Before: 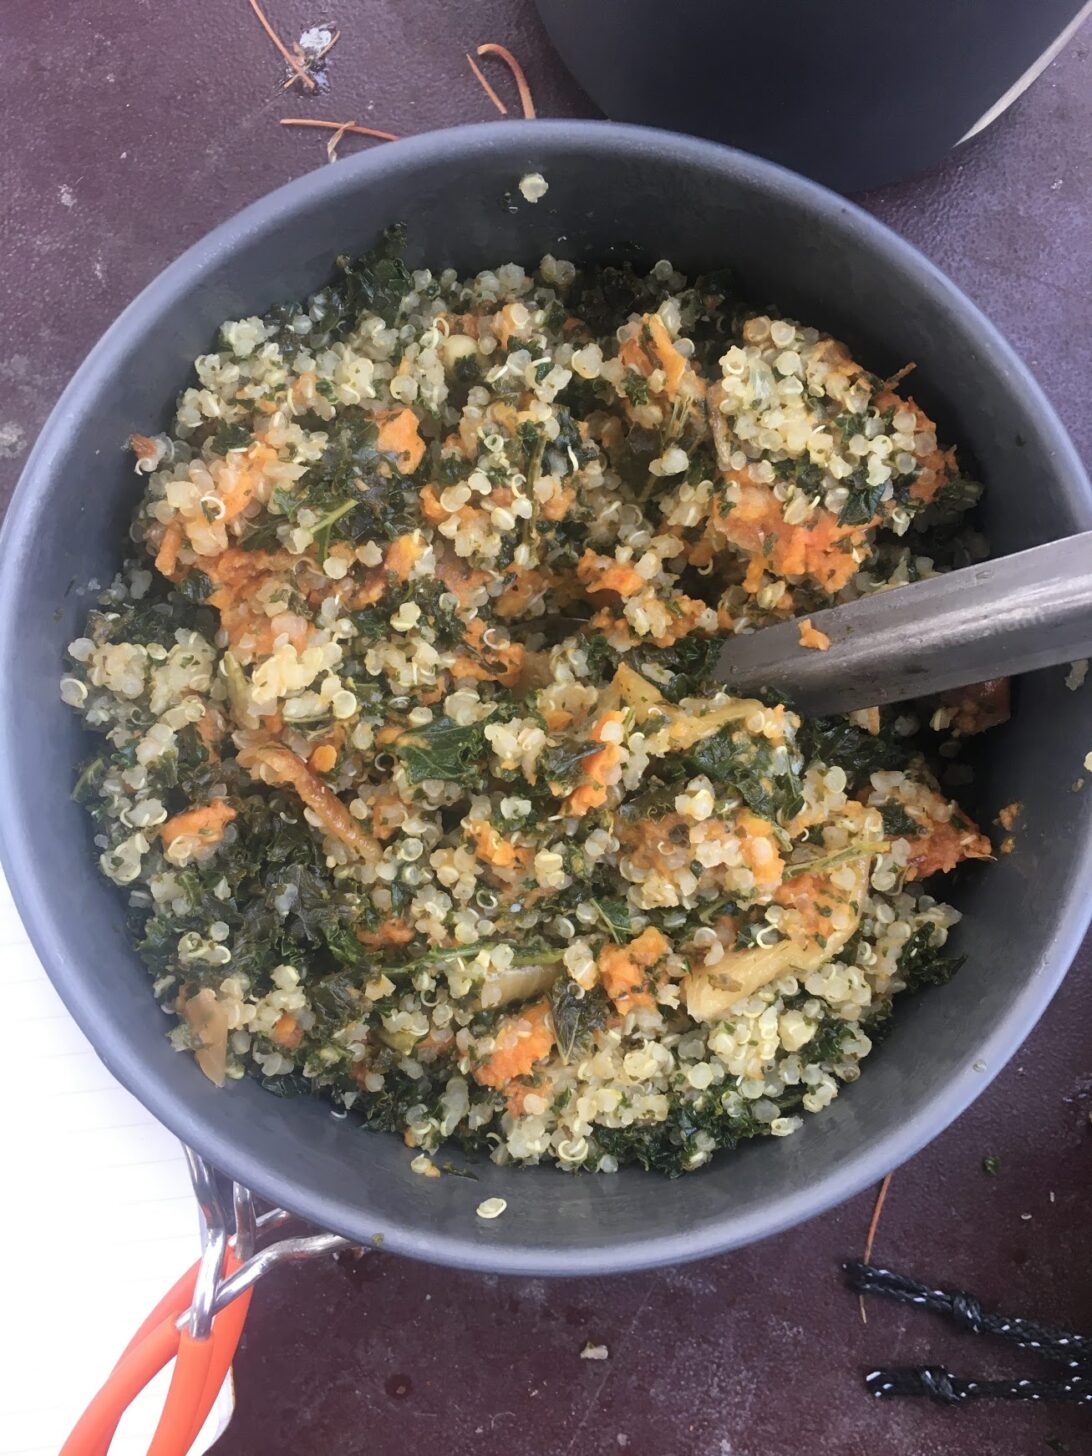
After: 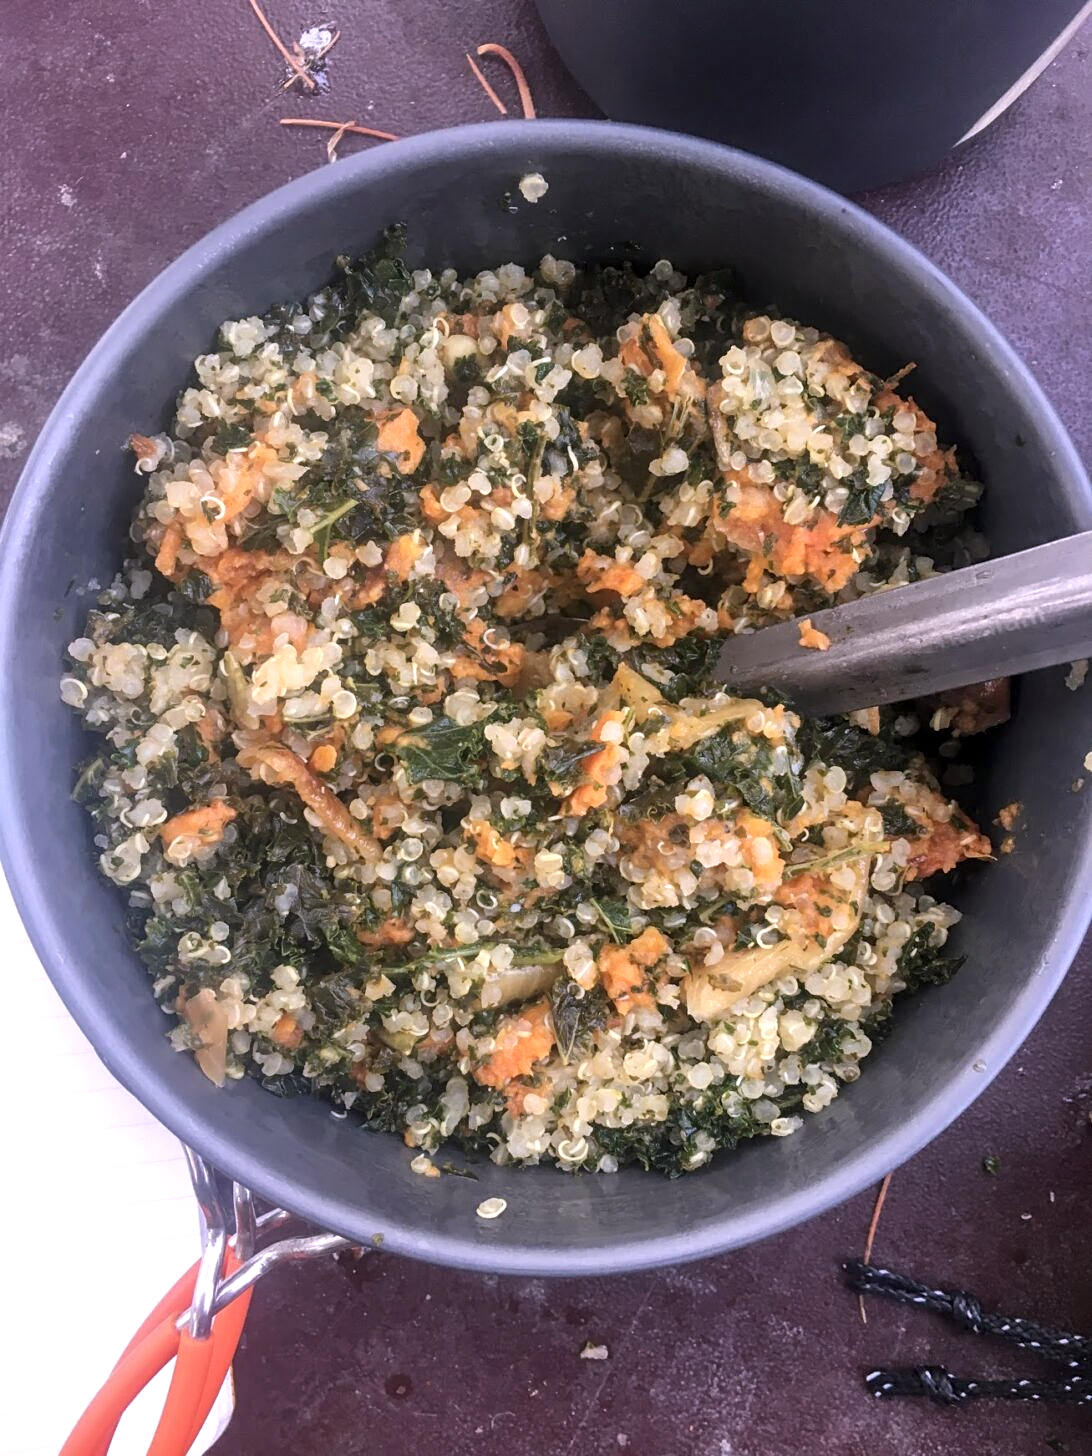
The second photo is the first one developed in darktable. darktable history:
white balance: red 1.05, blue 1.072
local contrast: detail 130%
sharpen: amount 0.2
